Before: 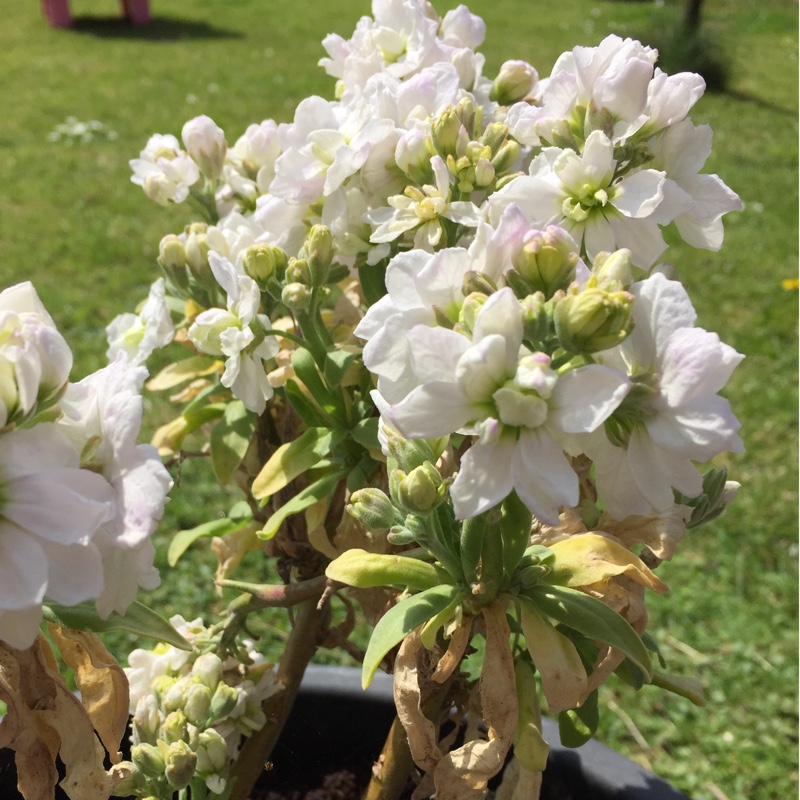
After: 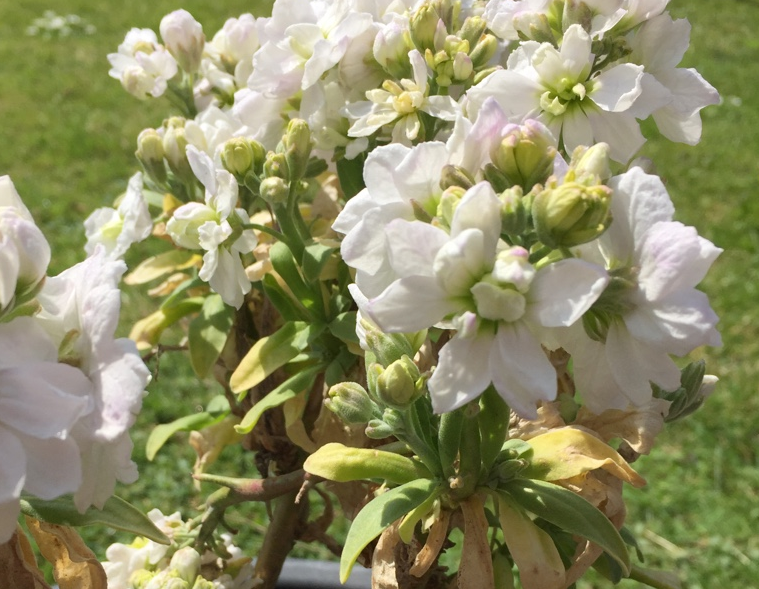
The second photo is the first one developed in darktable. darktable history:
crop and rotate: left 2.895%, top 13.463%, right 2.114%, bottom 12.875%
